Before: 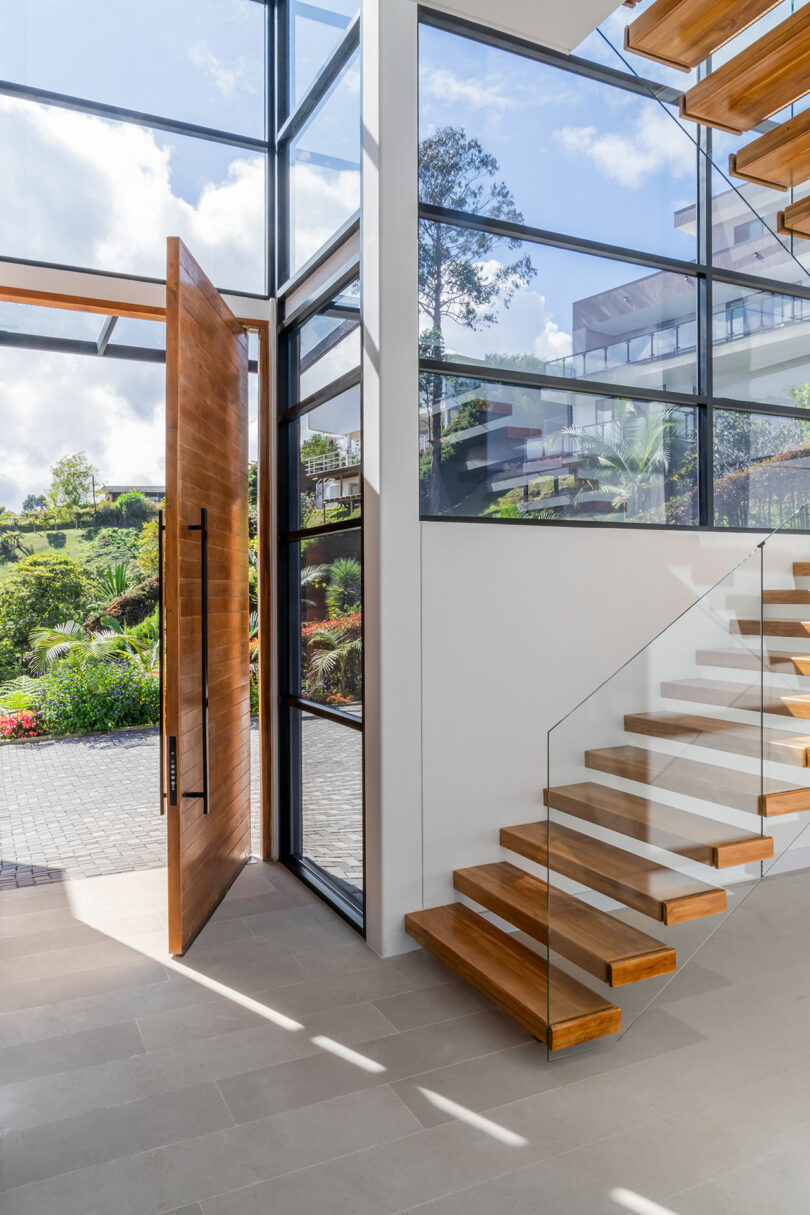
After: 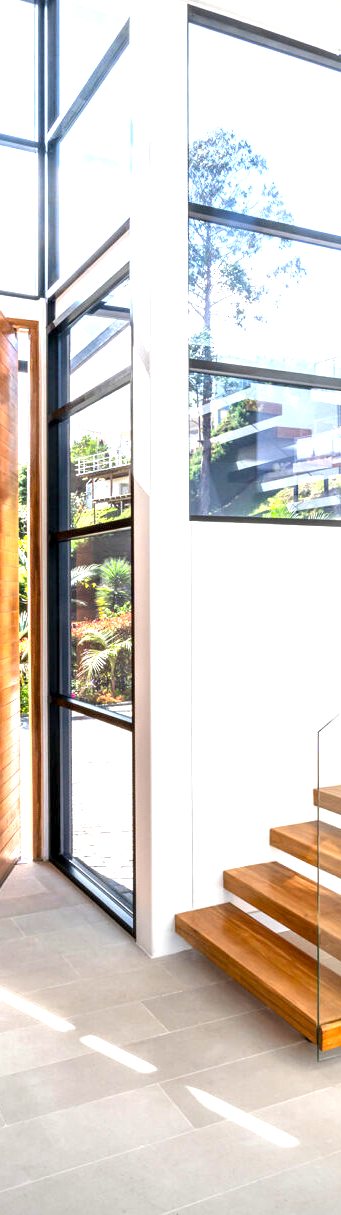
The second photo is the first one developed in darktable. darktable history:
vignetting: unbound false
crop: left 28.487%, right 29.296%
exposure: black level correction 0.001, exposure 1.649 EV, compensate highlight preservation false
